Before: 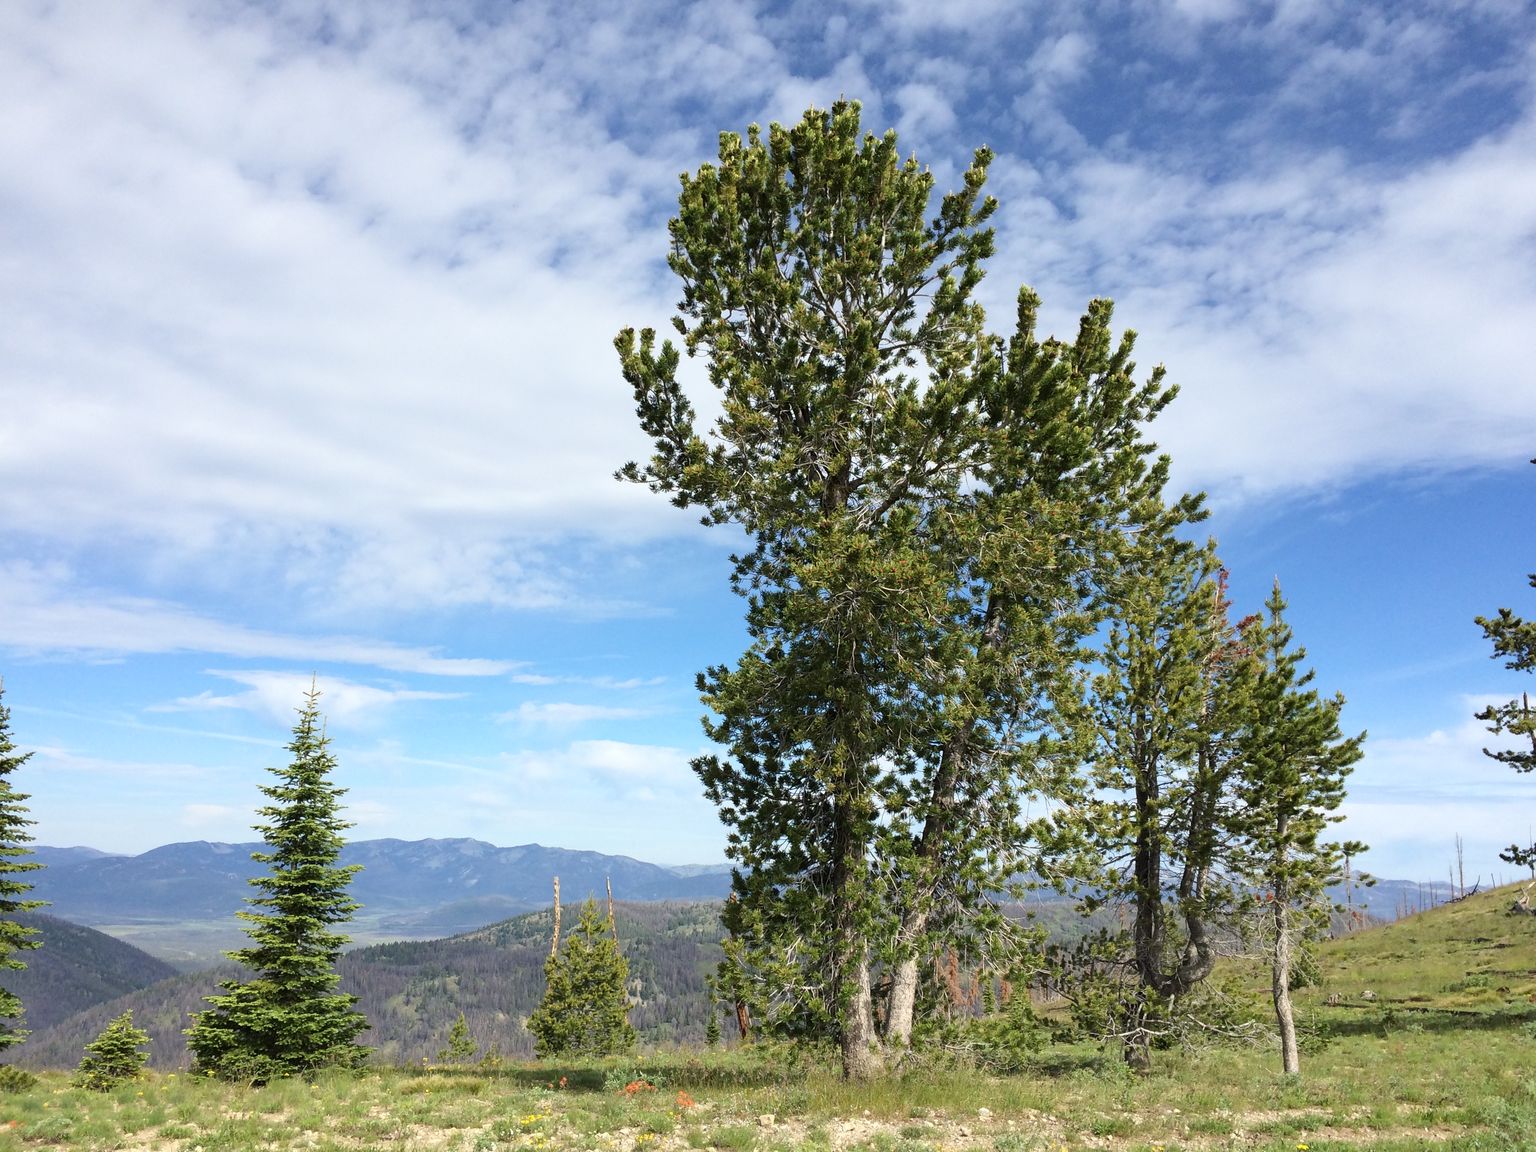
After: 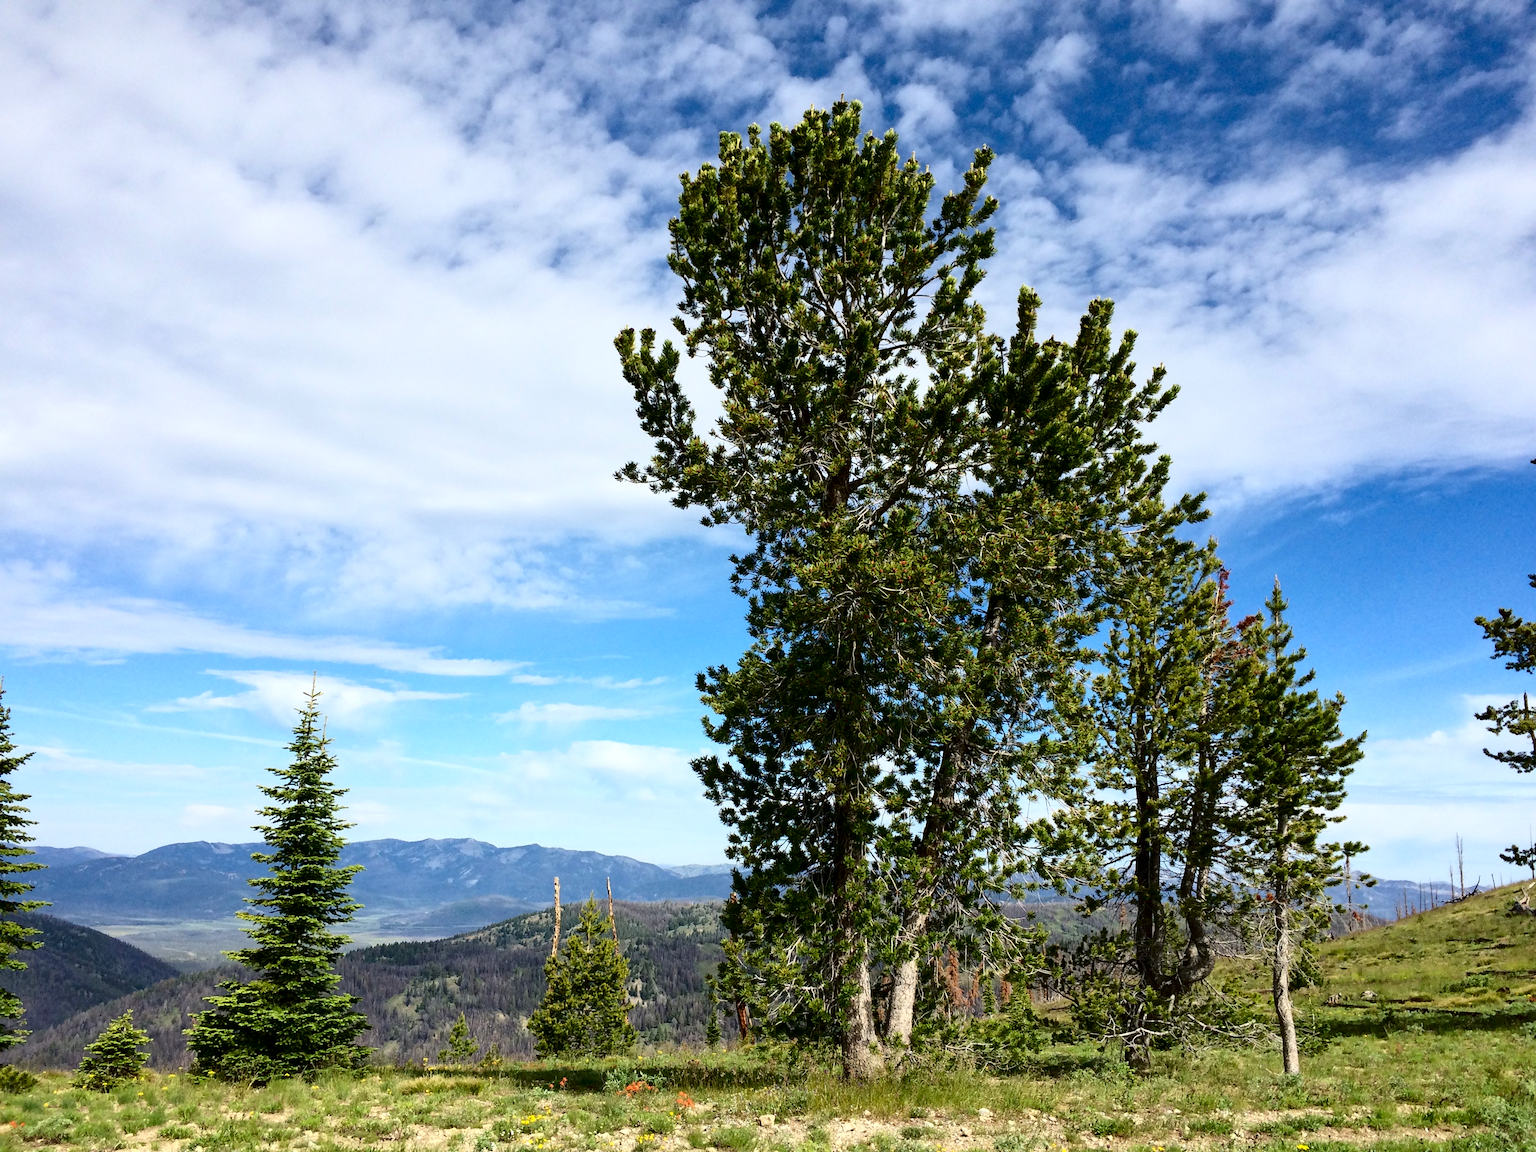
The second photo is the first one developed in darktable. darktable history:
local contrast: mode bilateral grid, contrast 20, coarseness 50, detail 120%, midtone range 0.2
contrast brightness saturation: contrast 0.222, brightness -0.19, saturation 0.232
